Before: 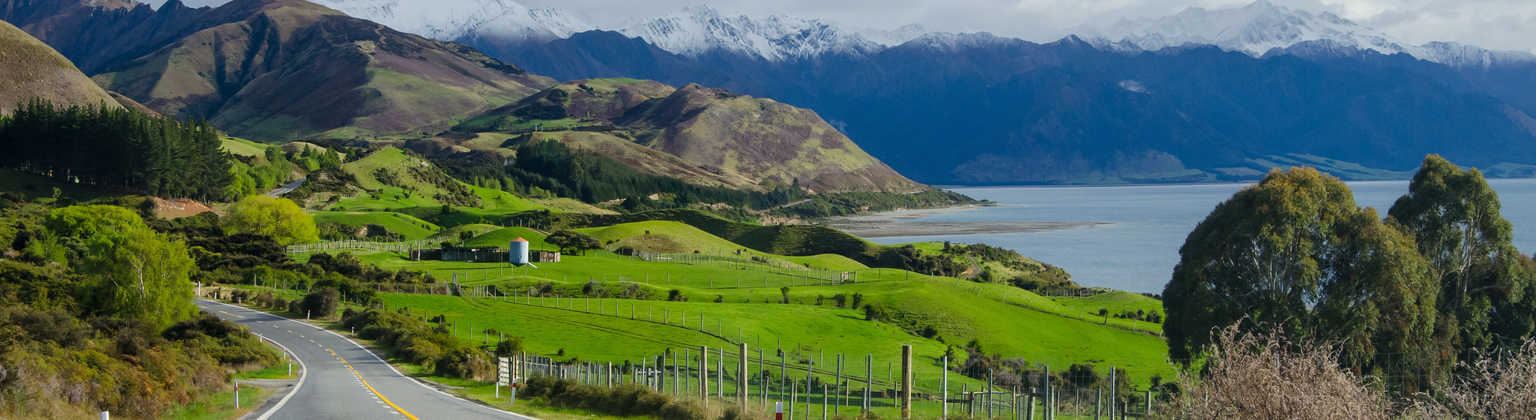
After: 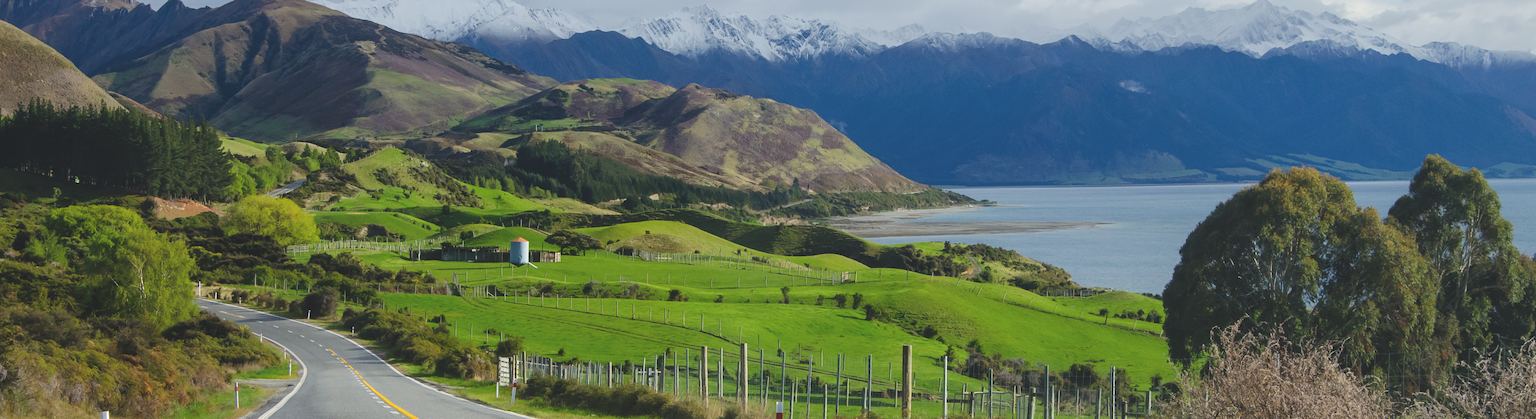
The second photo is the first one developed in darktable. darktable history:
exposure: black level correction -0.016, compensate exposure bias true, compensate highlight preservation false
